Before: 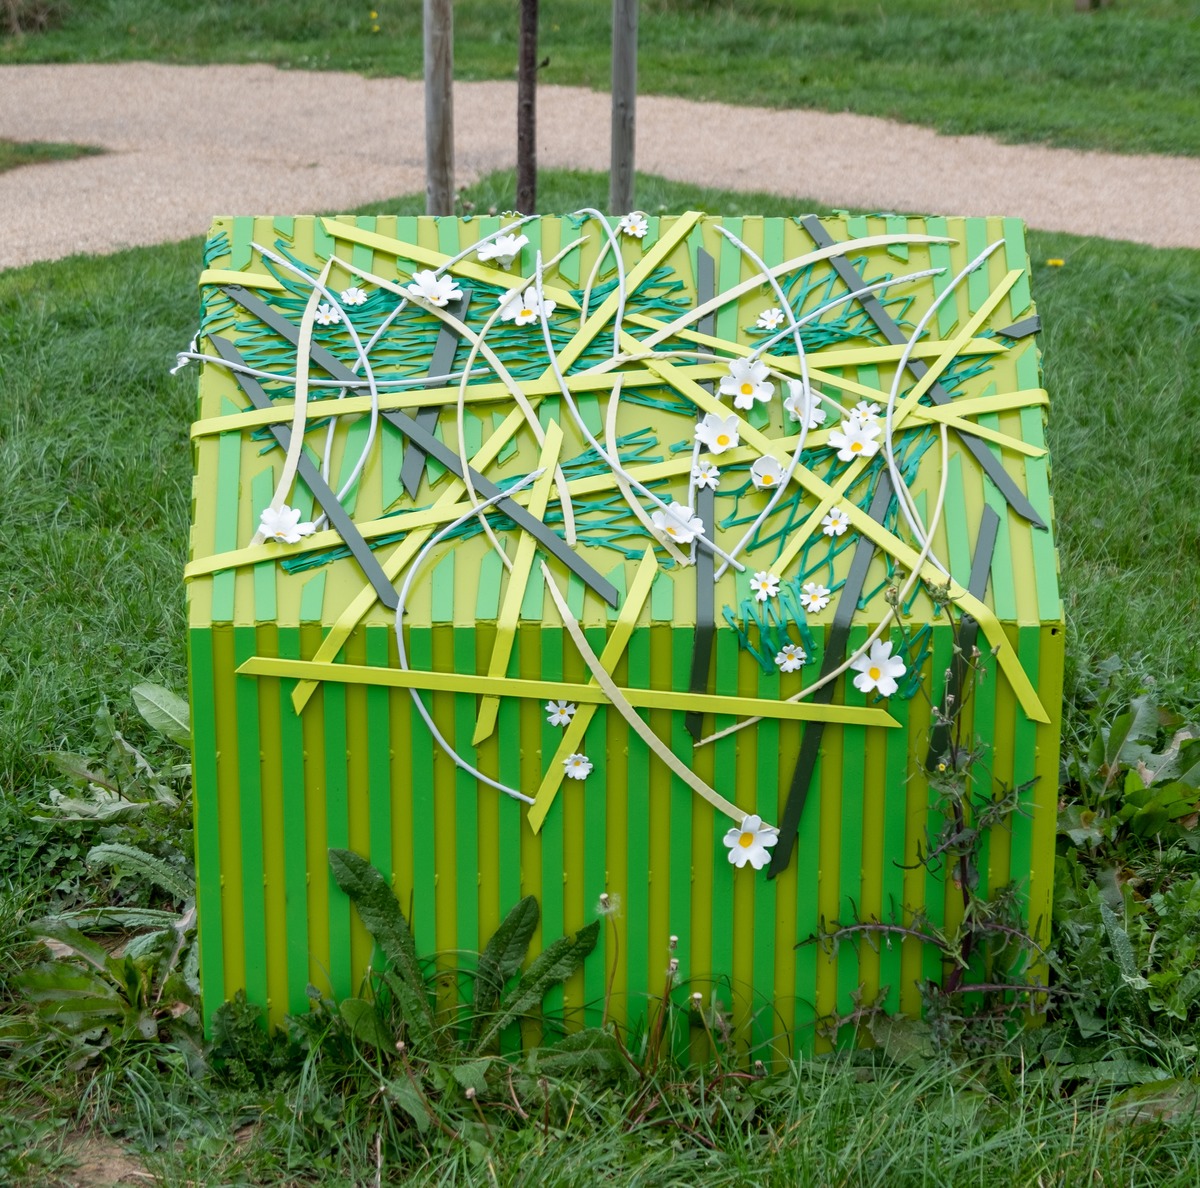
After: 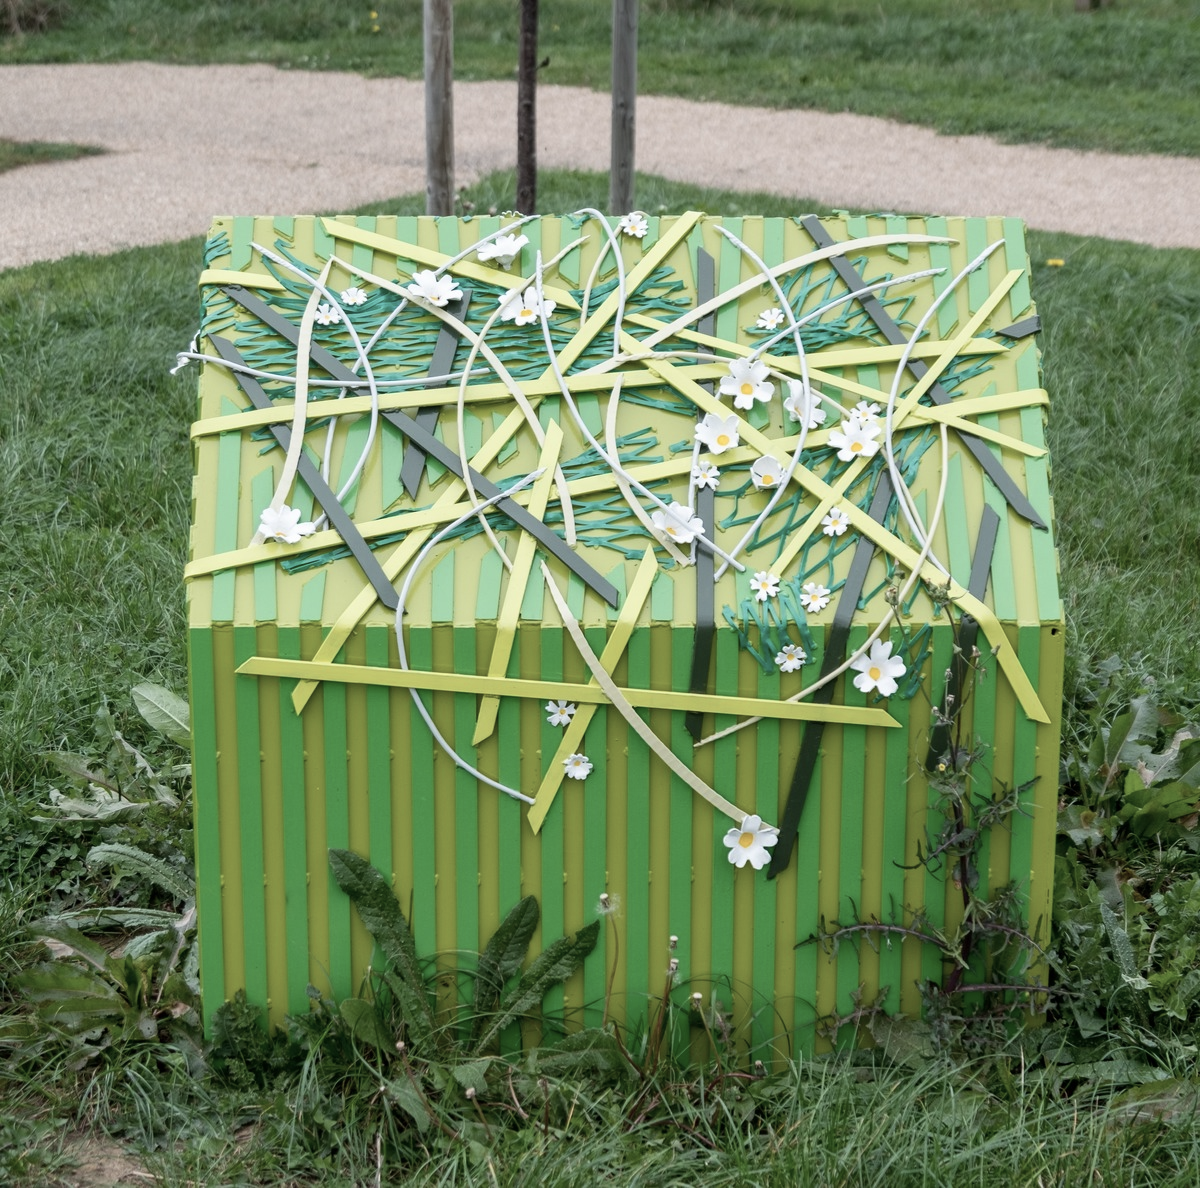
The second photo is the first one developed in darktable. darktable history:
contrast brightness saturation: contrast 0.104, saturation -0.351
